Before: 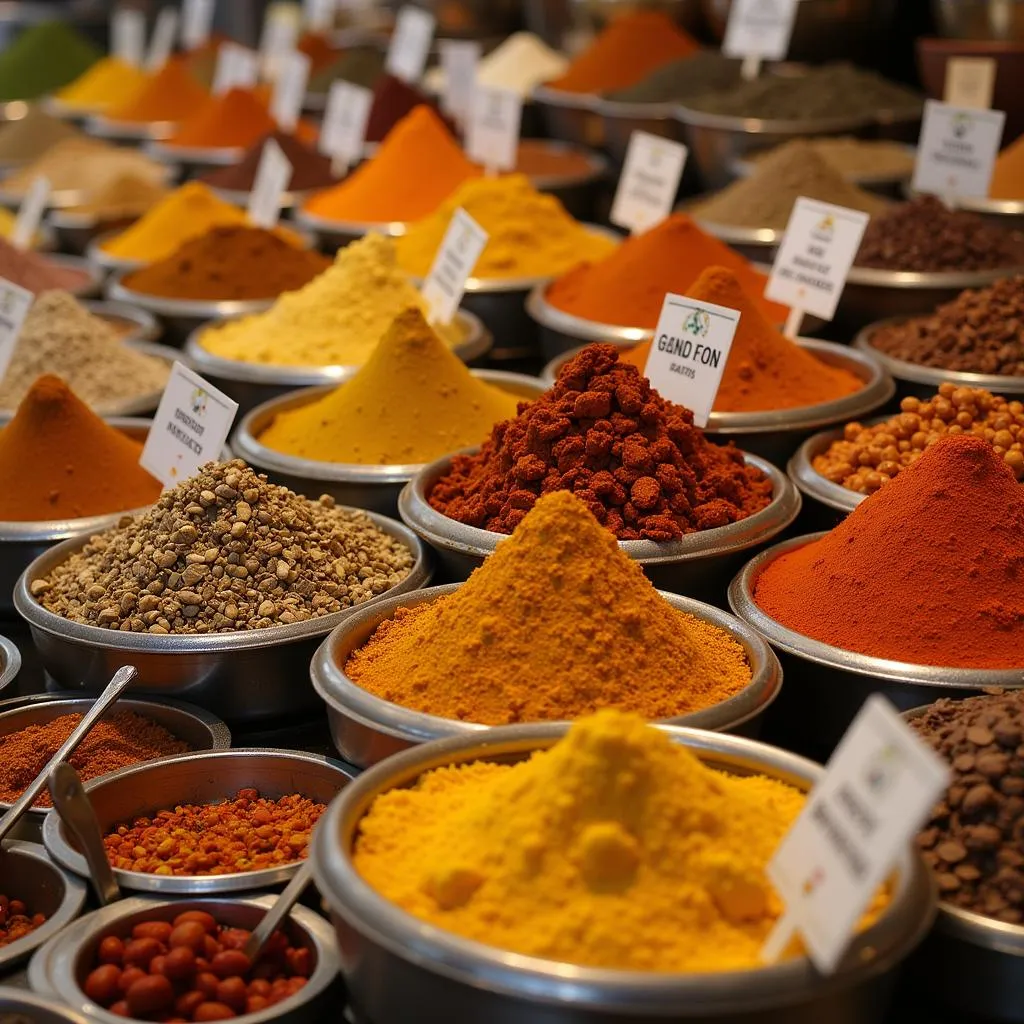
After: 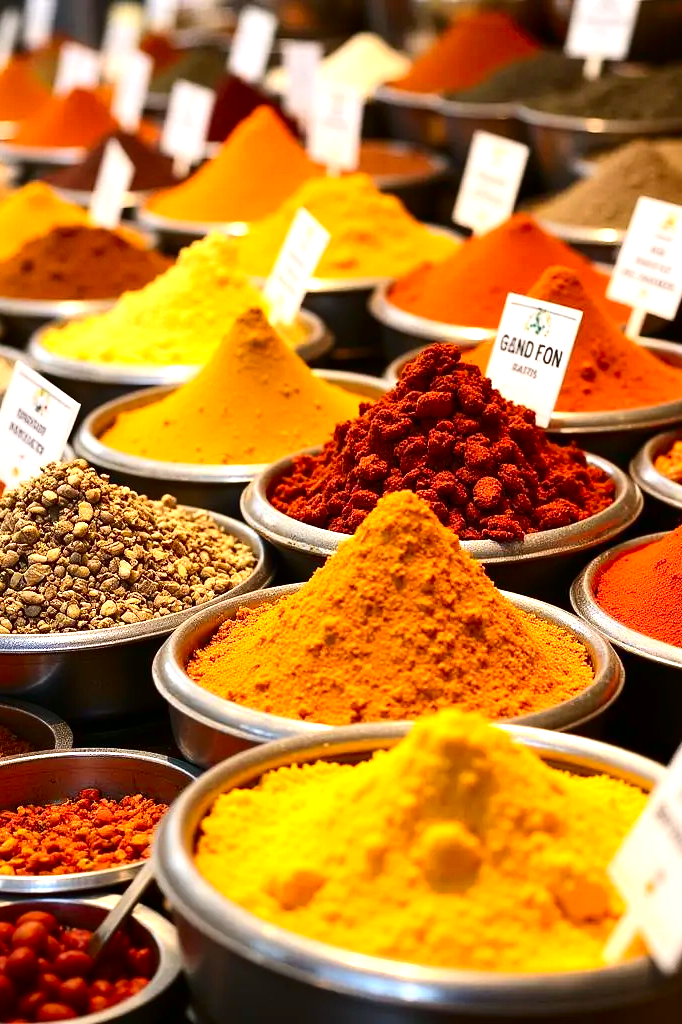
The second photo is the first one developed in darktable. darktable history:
crop and rotate: left 15.443%, right 17.931%
contrast brightness saturation: contrast 0.198, brightness -0.112, saturation 0.104
exposure: exposure 1.261 EV, compensate highlight preservation false
